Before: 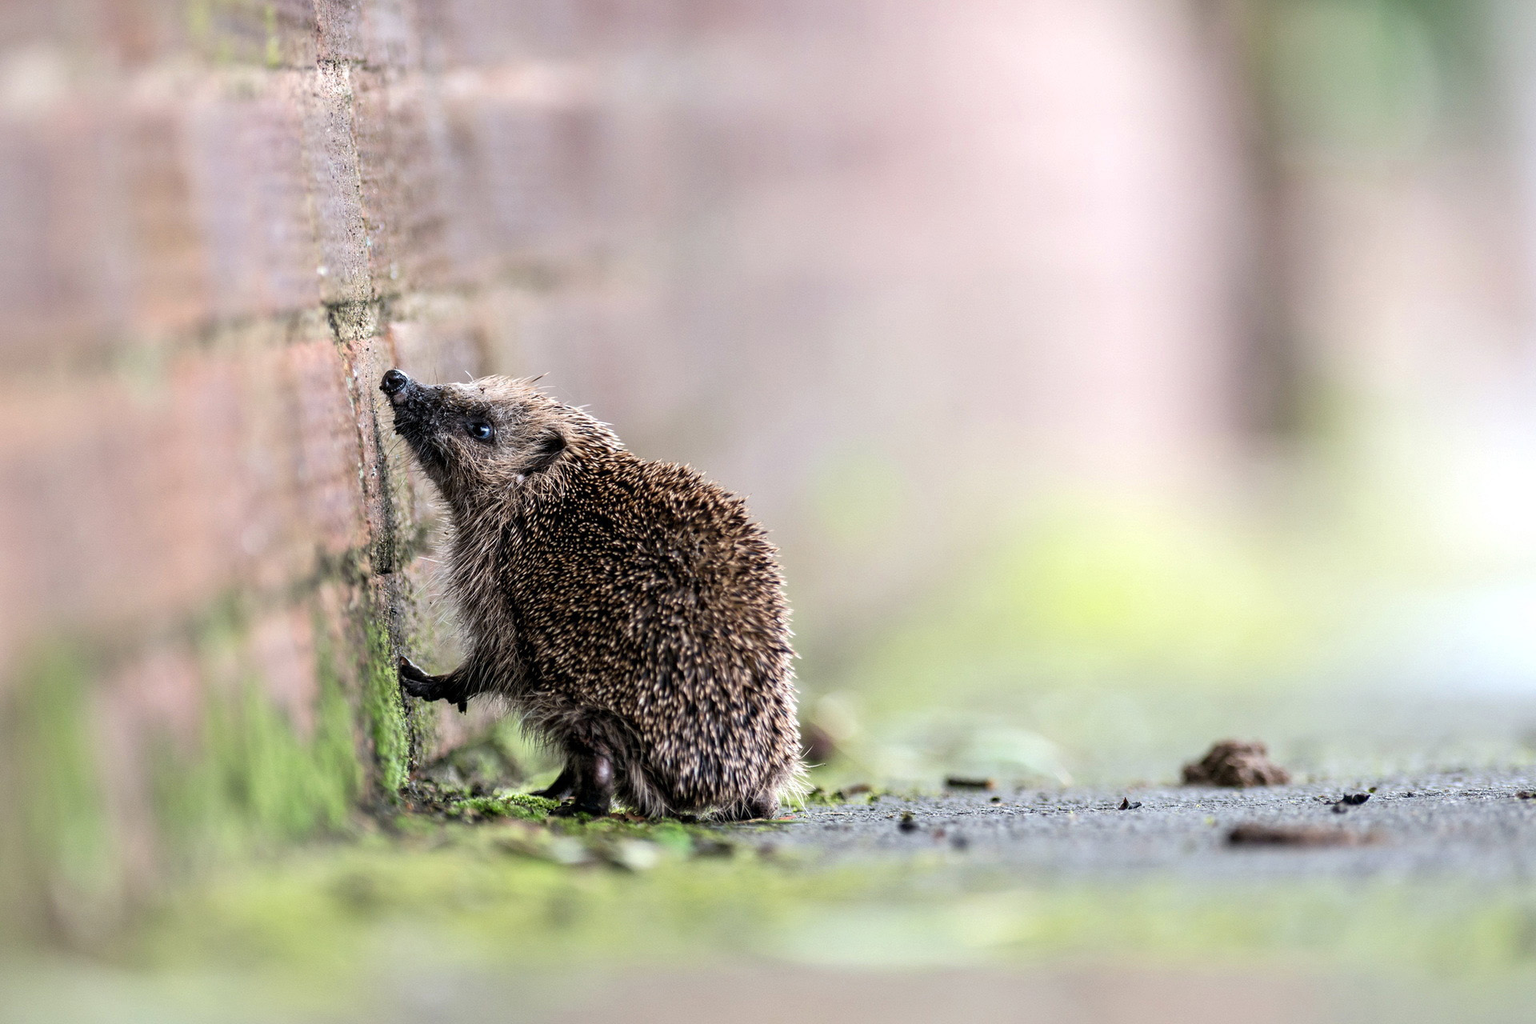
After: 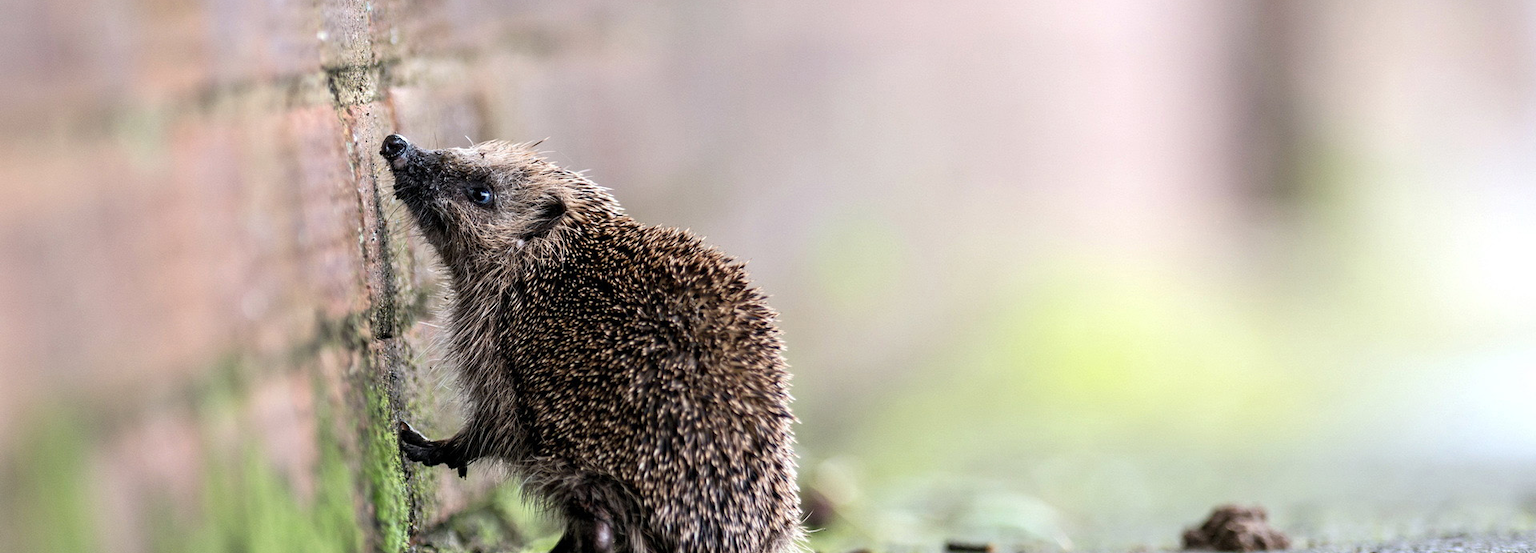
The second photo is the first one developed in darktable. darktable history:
crop and rotate: top 23.036%, bottom 22.884%
